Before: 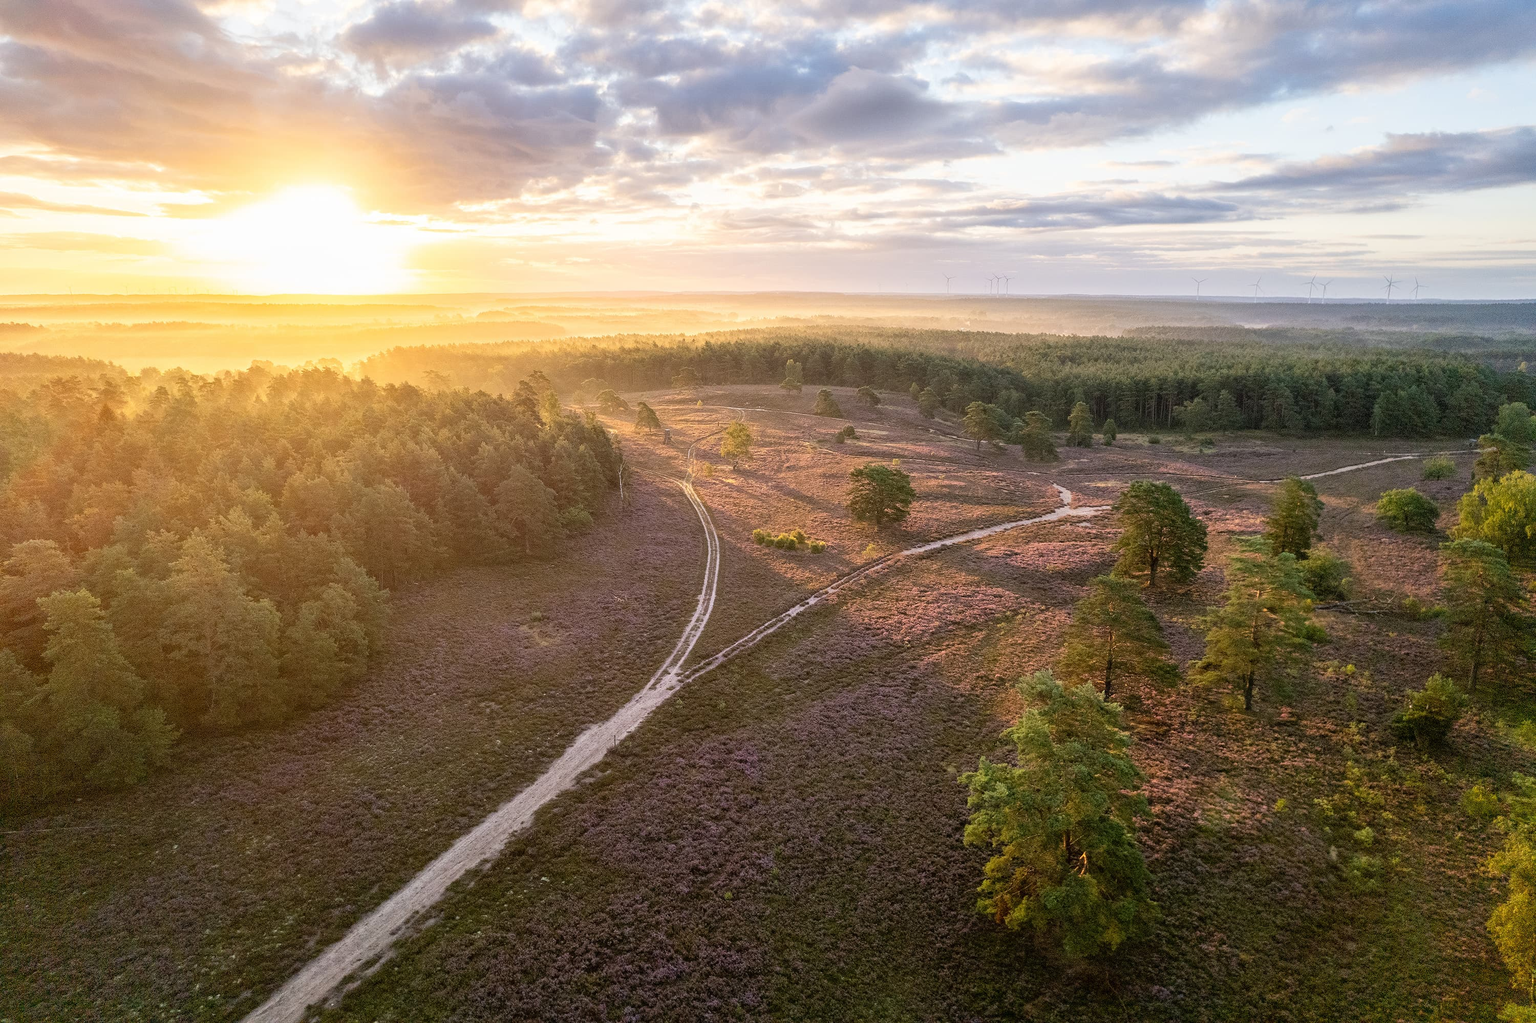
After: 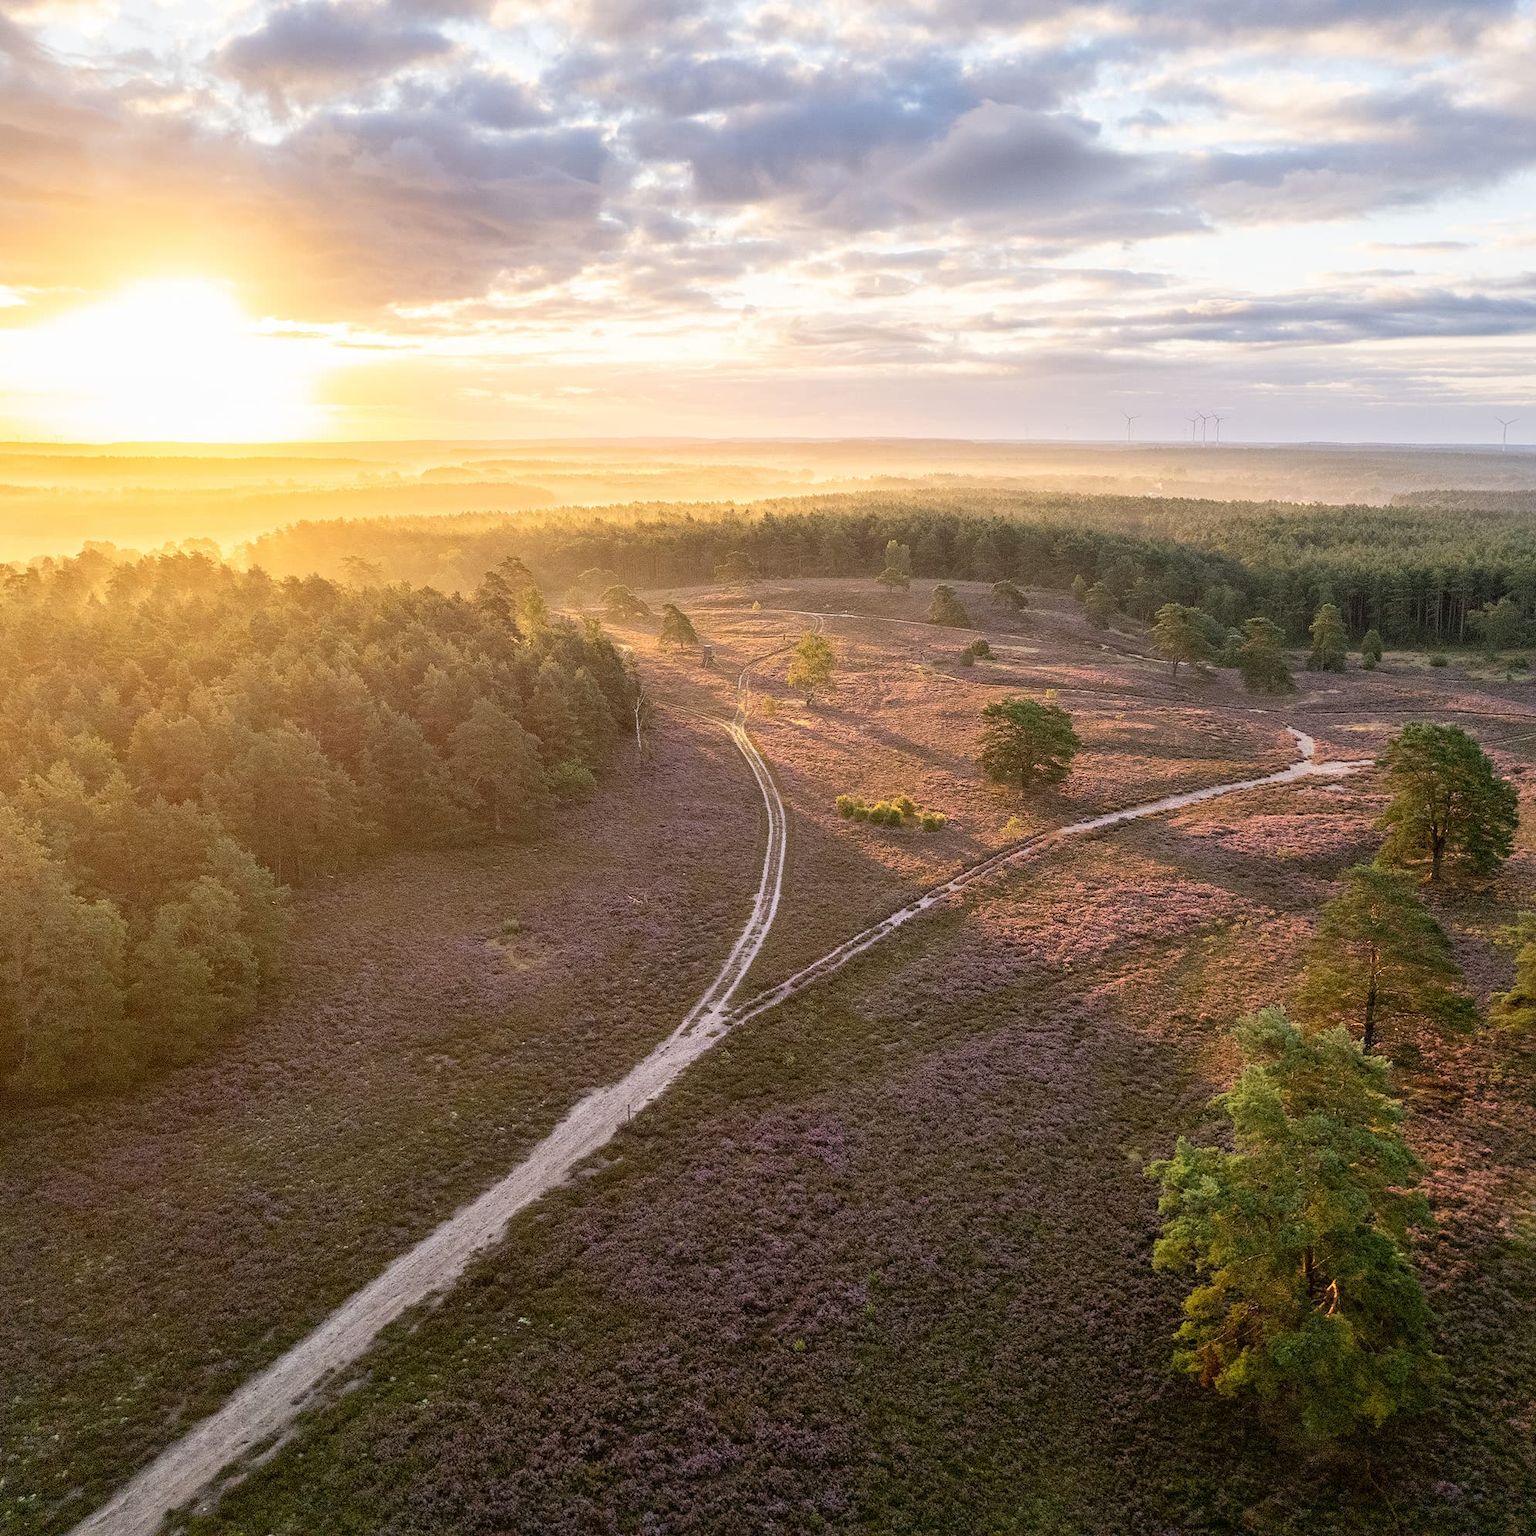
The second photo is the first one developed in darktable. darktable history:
crop and rotate: left 12.832%, right 20.554%
